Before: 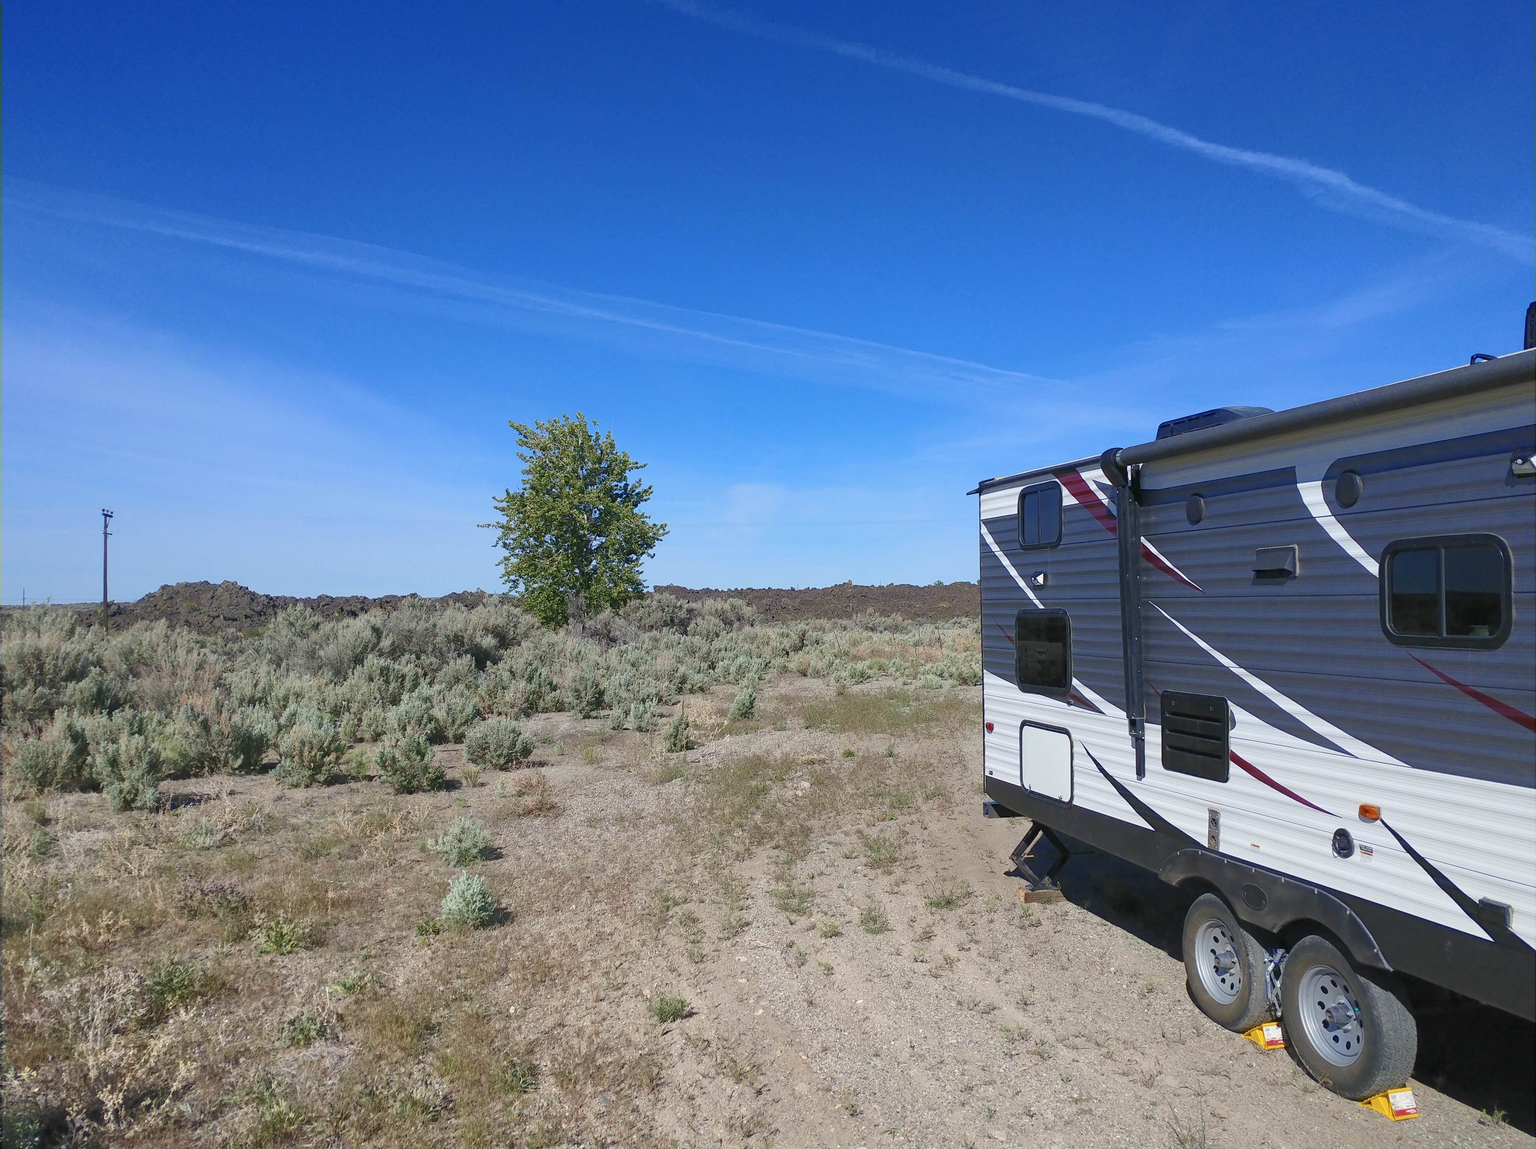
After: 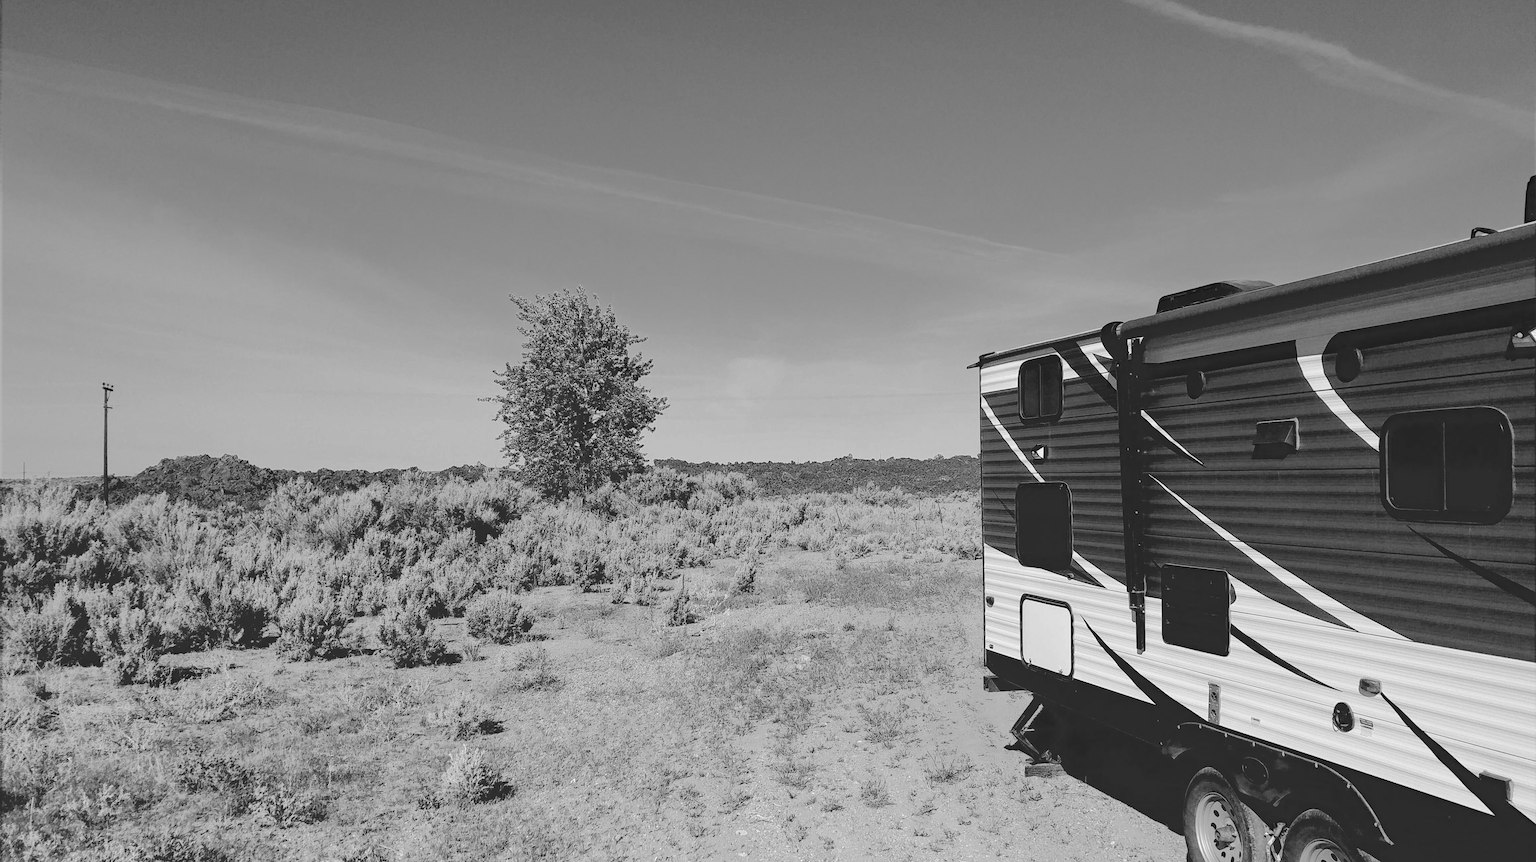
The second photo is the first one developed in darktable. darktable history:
monochrome: a 32, b 64, size 2.3
base curve: curves: ch0 [(0.065, 0.026) (0.236, 0.358) (0.53, 0.546) (0.777, 0.841) (0.924, 0.992)], preserve colors average RGB
crop: top 11.038%, bottom 13.962%
